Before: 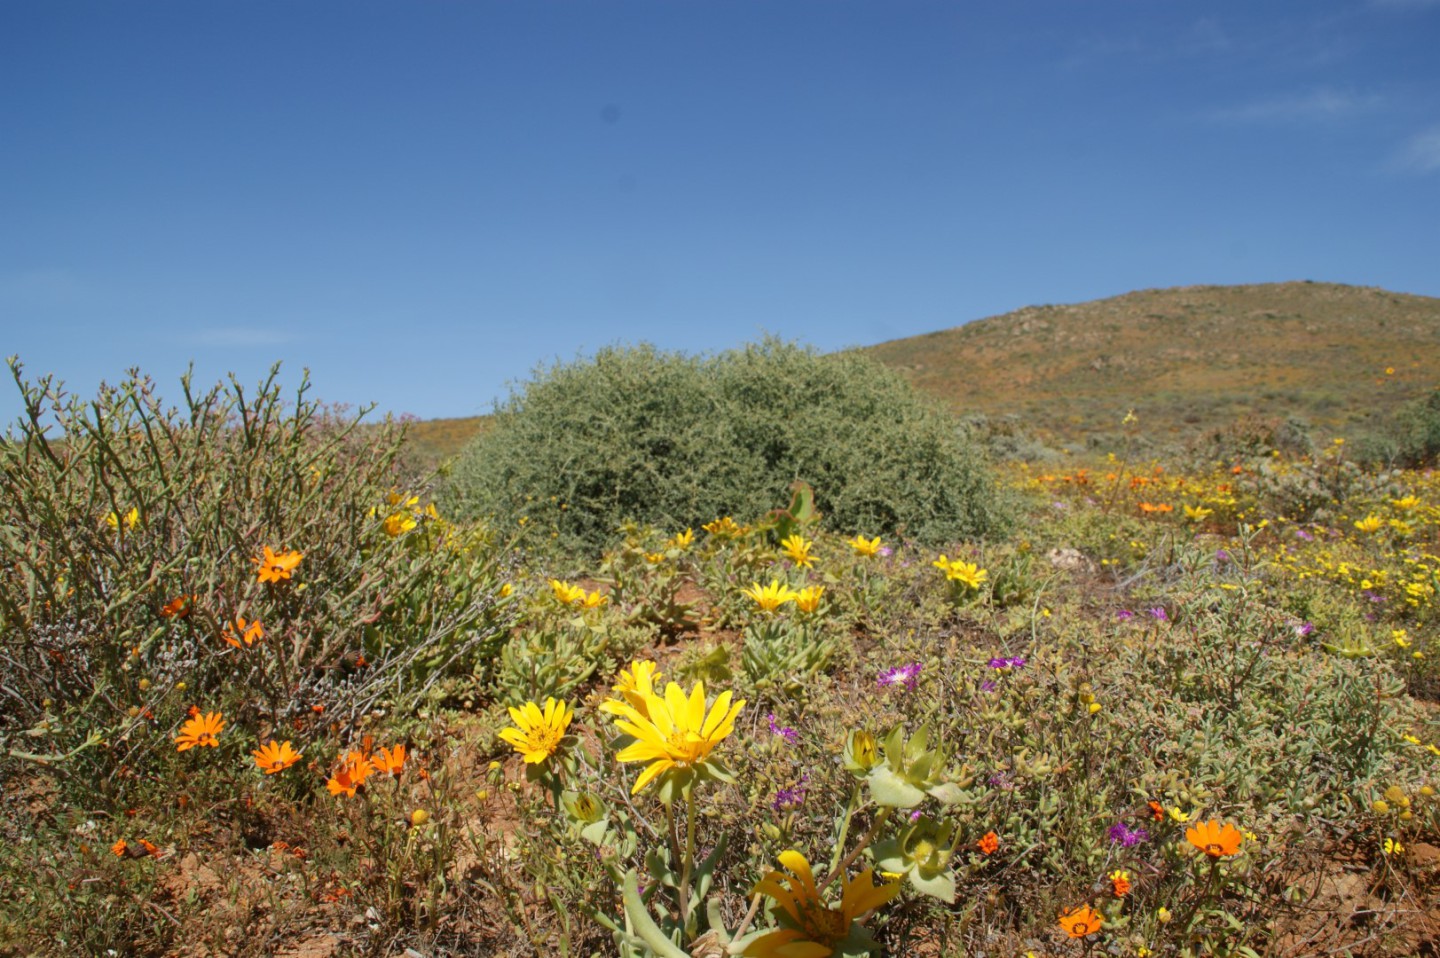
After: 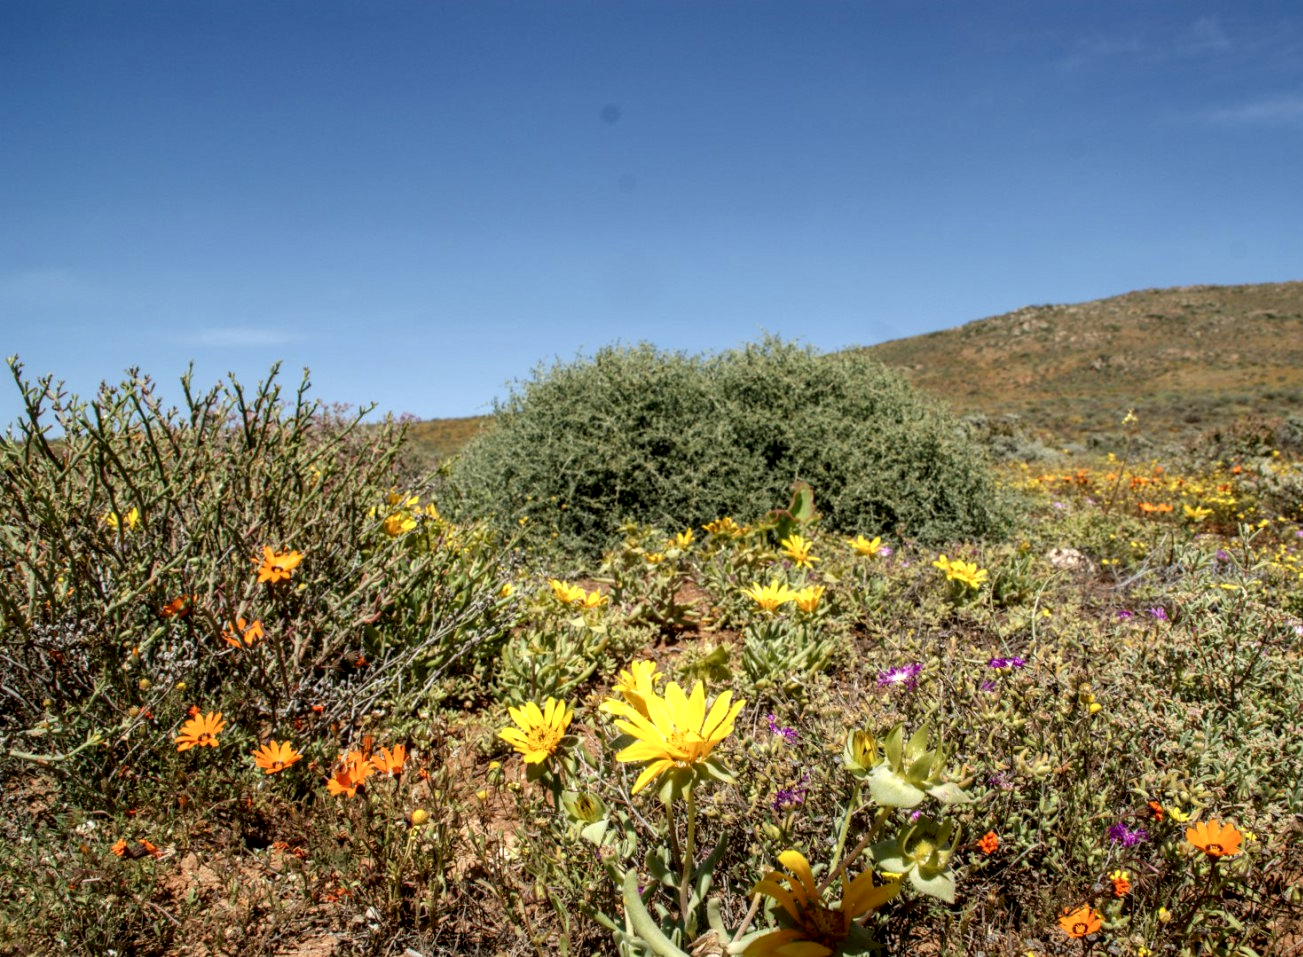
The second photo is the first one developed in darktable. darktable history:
local contrast: highlights 20%, shadows 71%, detail 170%
crop: right 9.495%, bottom 0.02%
